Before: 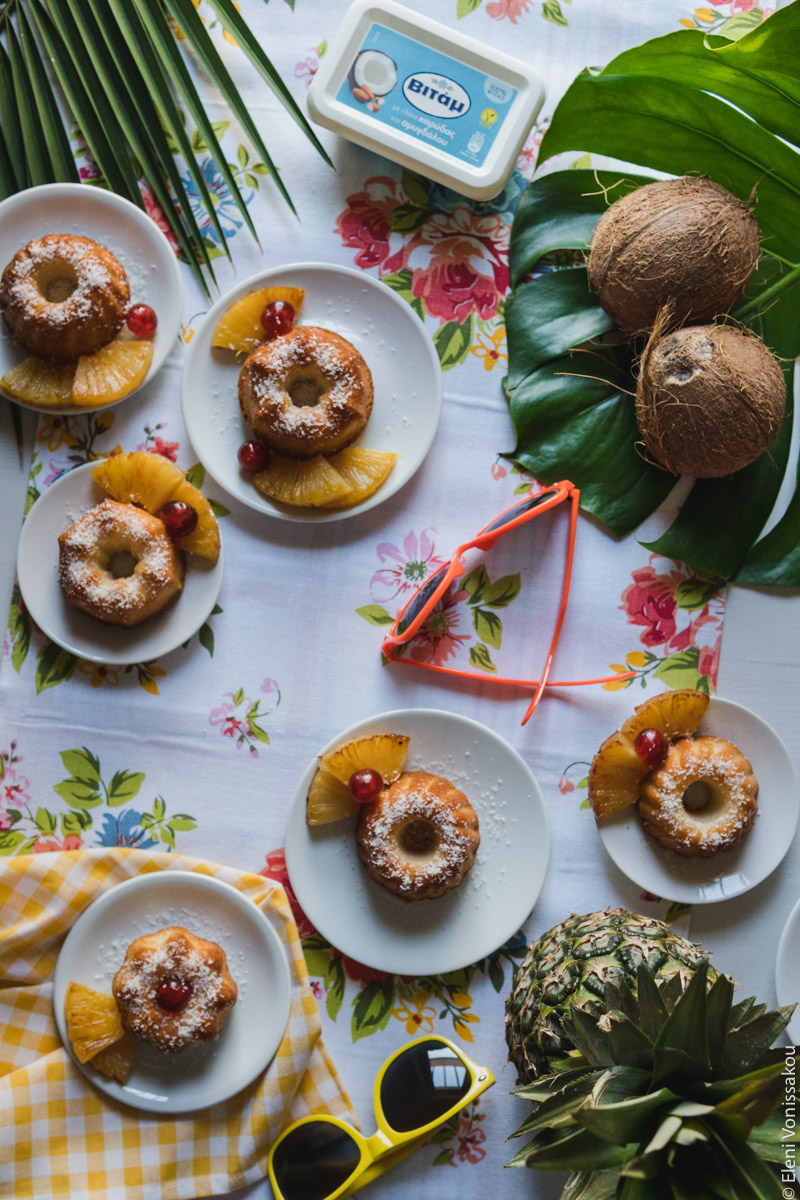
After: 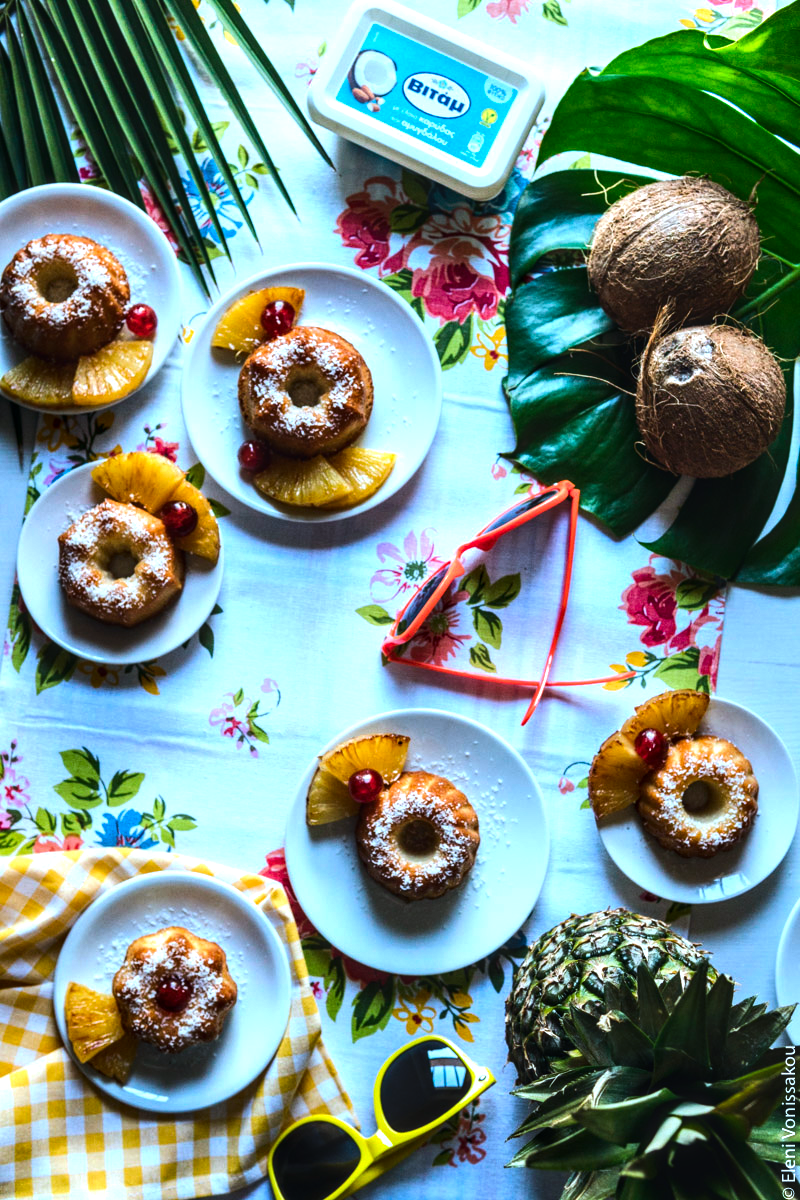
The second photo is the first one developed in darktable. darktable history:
white balance: emerald 1
local contrast: detail 130%
color calibration: illuminant as shot in camera, x 0.383, y 0.38, temperature 3949.15 K, gamut compression 1.66
tone equalizer: -8 EV -1.08 EV, -7 EV -1.01 EV, -6 EV -0.867 EV, -5 EV -0.578 EV, -3 EV 0.578 EV, -2 EV 0.867 EV, -1 EV 1.01 EV, +0 EV 1.08 EV, edges refinement/feathering 500, mask exposure compensation -1.57 EV, preserve details no
contrast brightness saturation: brightness -0.02, saturation 0.35
